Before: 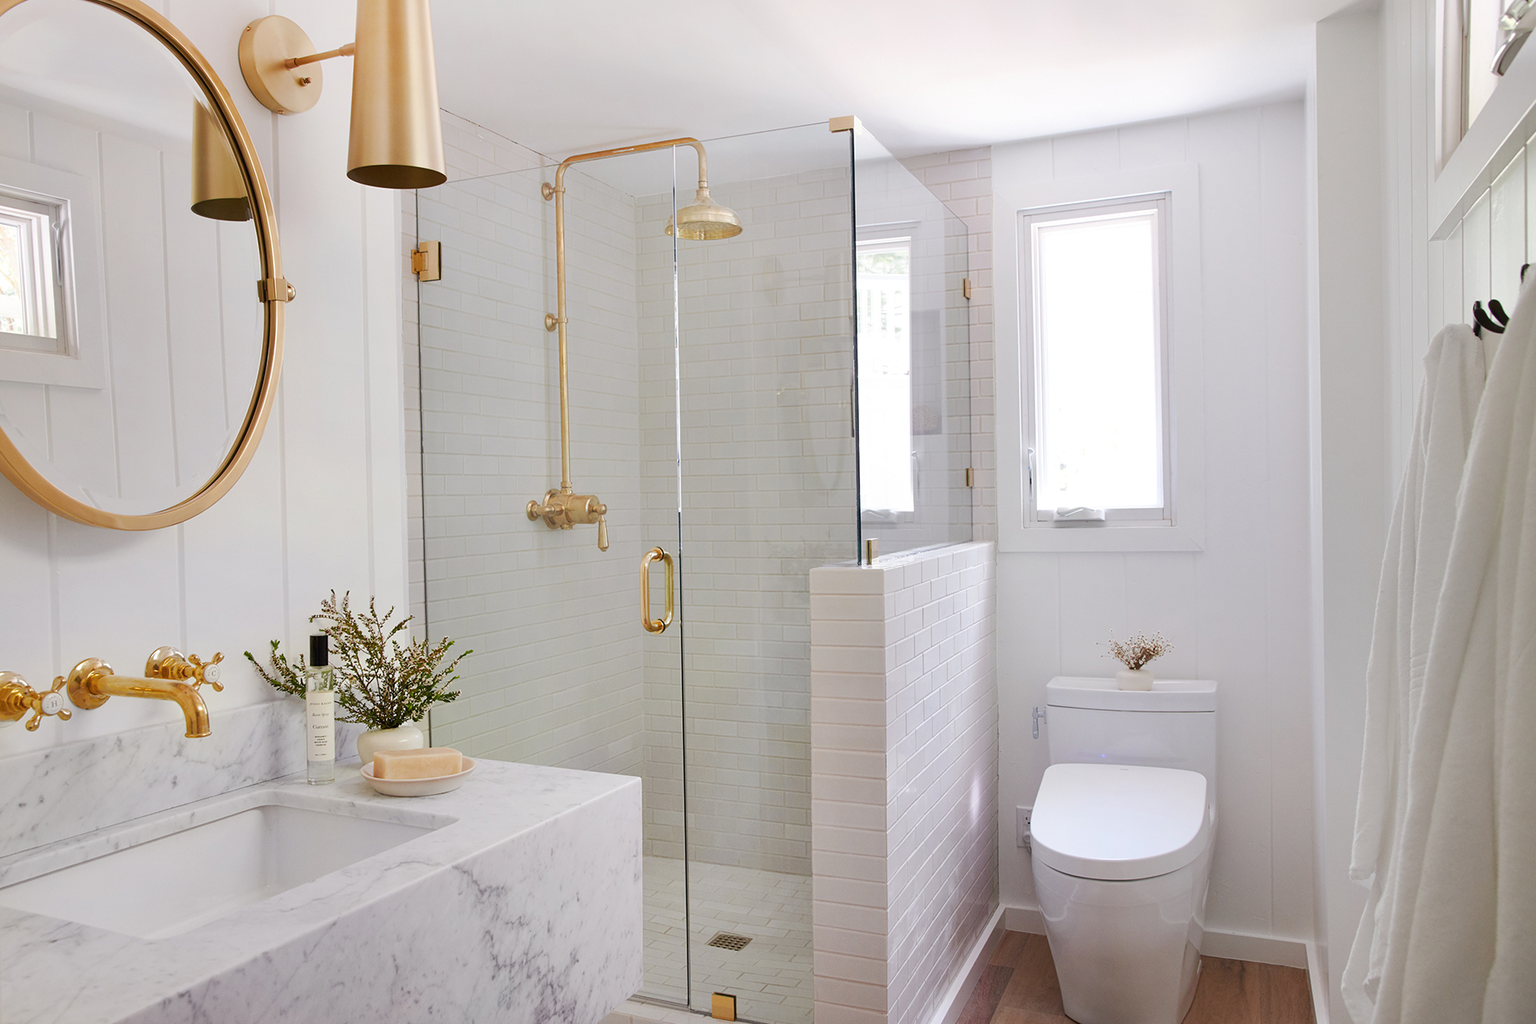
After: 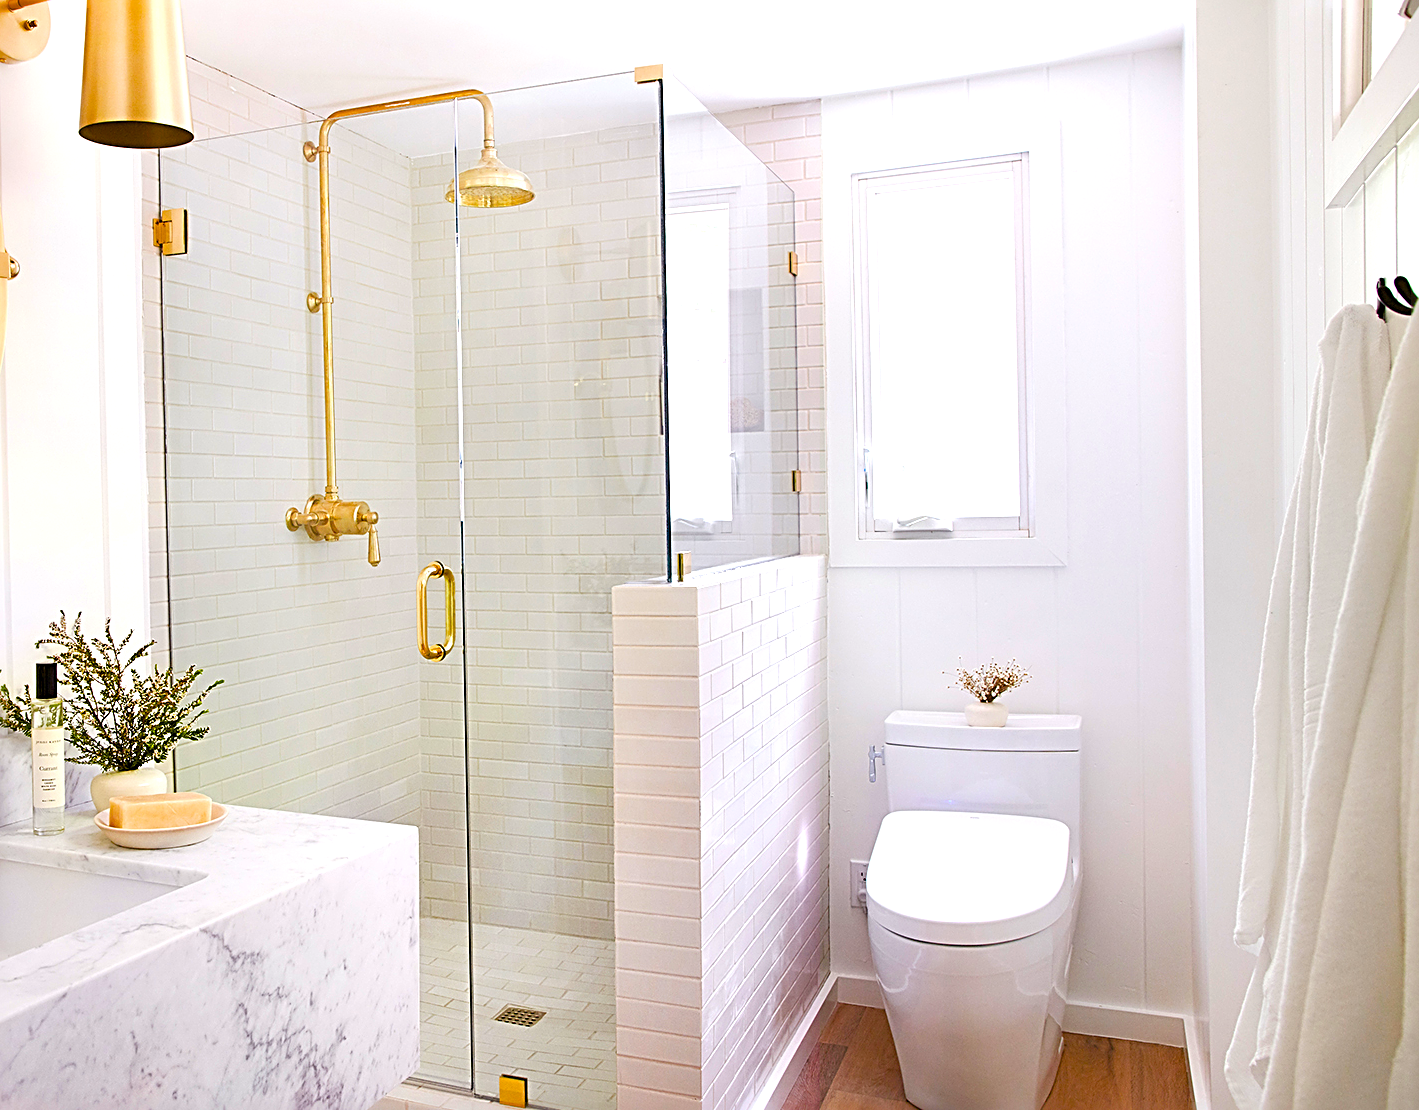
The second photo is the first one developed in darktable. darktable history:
exposure: exposure 0.67 EV, compensate highlight preservation false
sharpen: radius 2.835, amount 0.718
color balance rgb: global offset › luminance -0.398%, perceptual saturation grading › global saturation 37.102%, perceptual saturation grading › shadows 34.662%, global vibrance 20%
crop and rotate: left 18.142%, top 5.858%, right 1.683%
